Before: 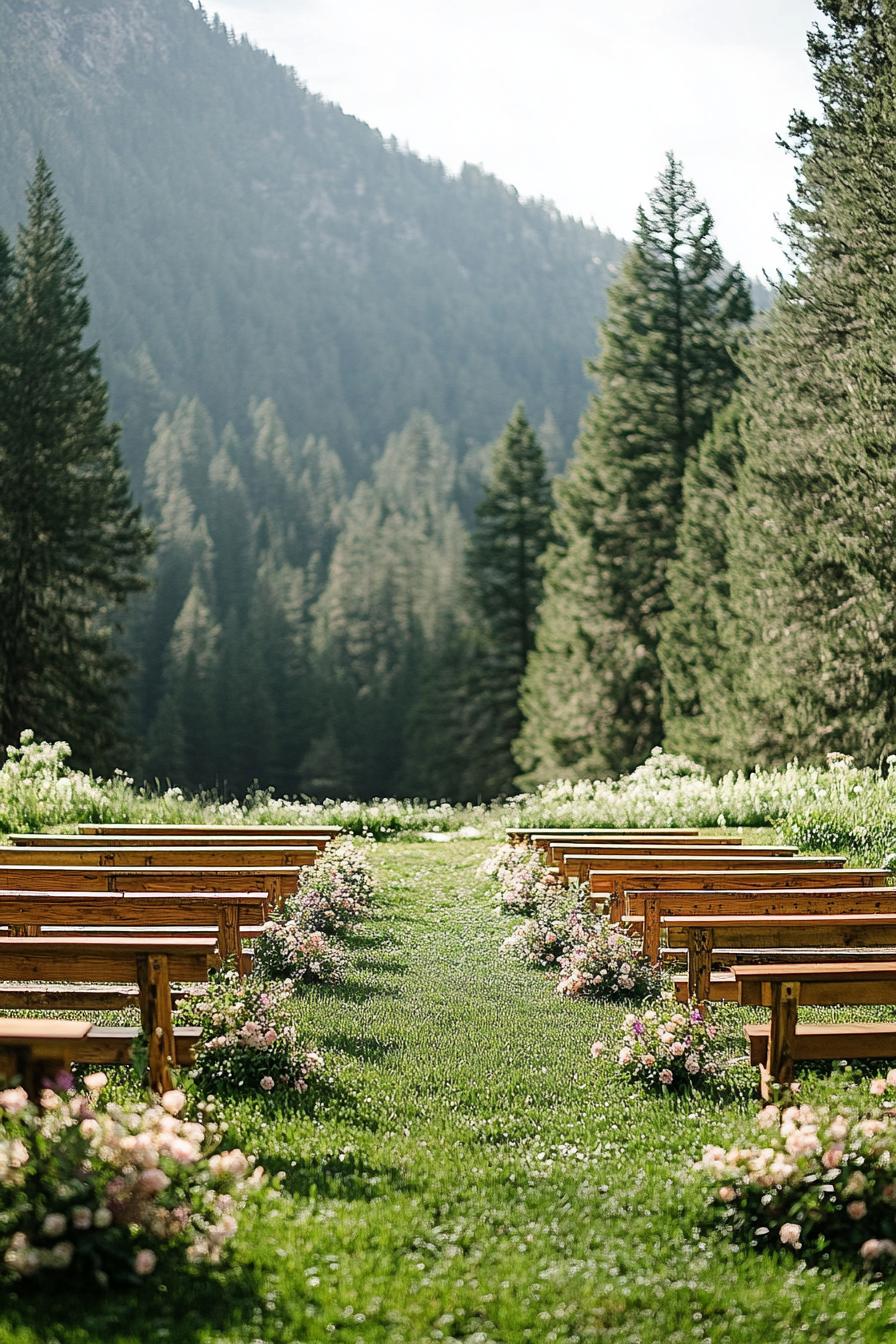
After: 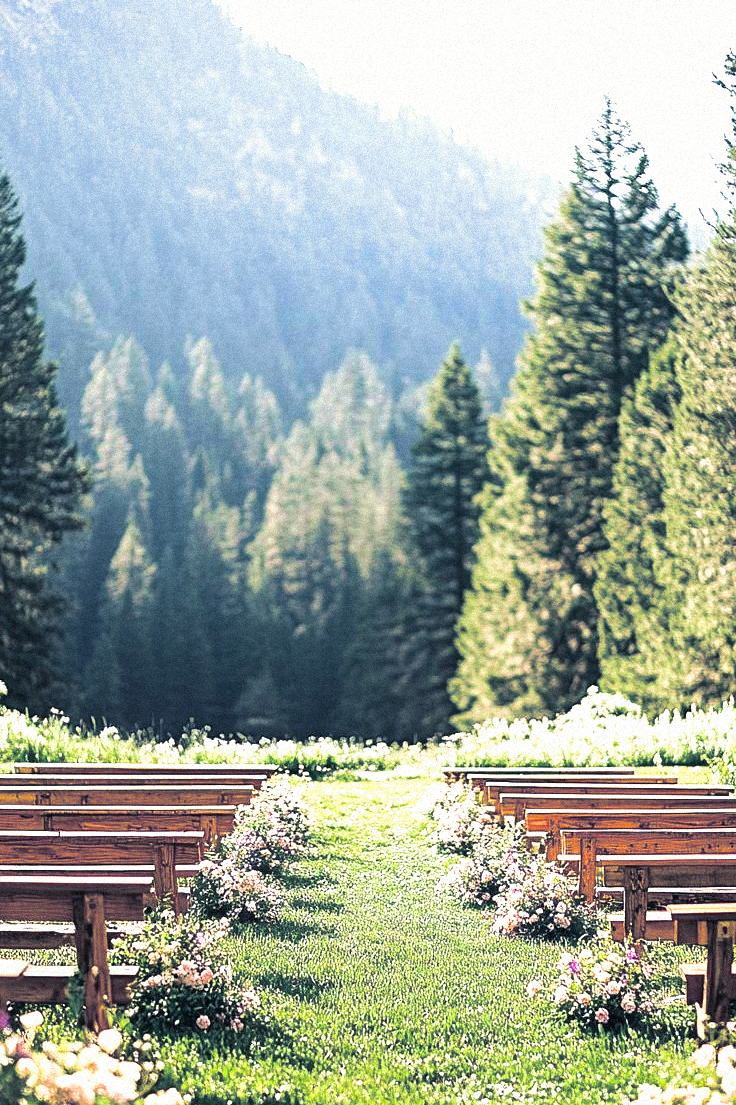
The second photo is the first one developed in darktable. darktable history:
crop and rotate: left 7.196%, top 4.574%, right 10.605%, bottom 13.178%
color correction: highlights a* 3.22, highlights b* 1.93, saturation 1.19
grain: mid-tones bias 0%
velvia: on, module defaults
split-toning: shadows › hue 230.4°
exposure: black level correction 0, exposure 1.1 EV, compensate exposure bias true, compensate highlight preservation false
tone equalizer: -7 EV 0.18 EV, -6 EV 0.12 EV, -5 EV 0.08 EV, -4 EV 0.04 EV, -2 EV -0.02 EV, -1 EV -0.04 EV, +0 EV -0.06 EV, luminance estimator HSV value / RGB max
color calibration: illuminant as shot in camera, x 0.358, y 0.373, temperature 4628.91 K
